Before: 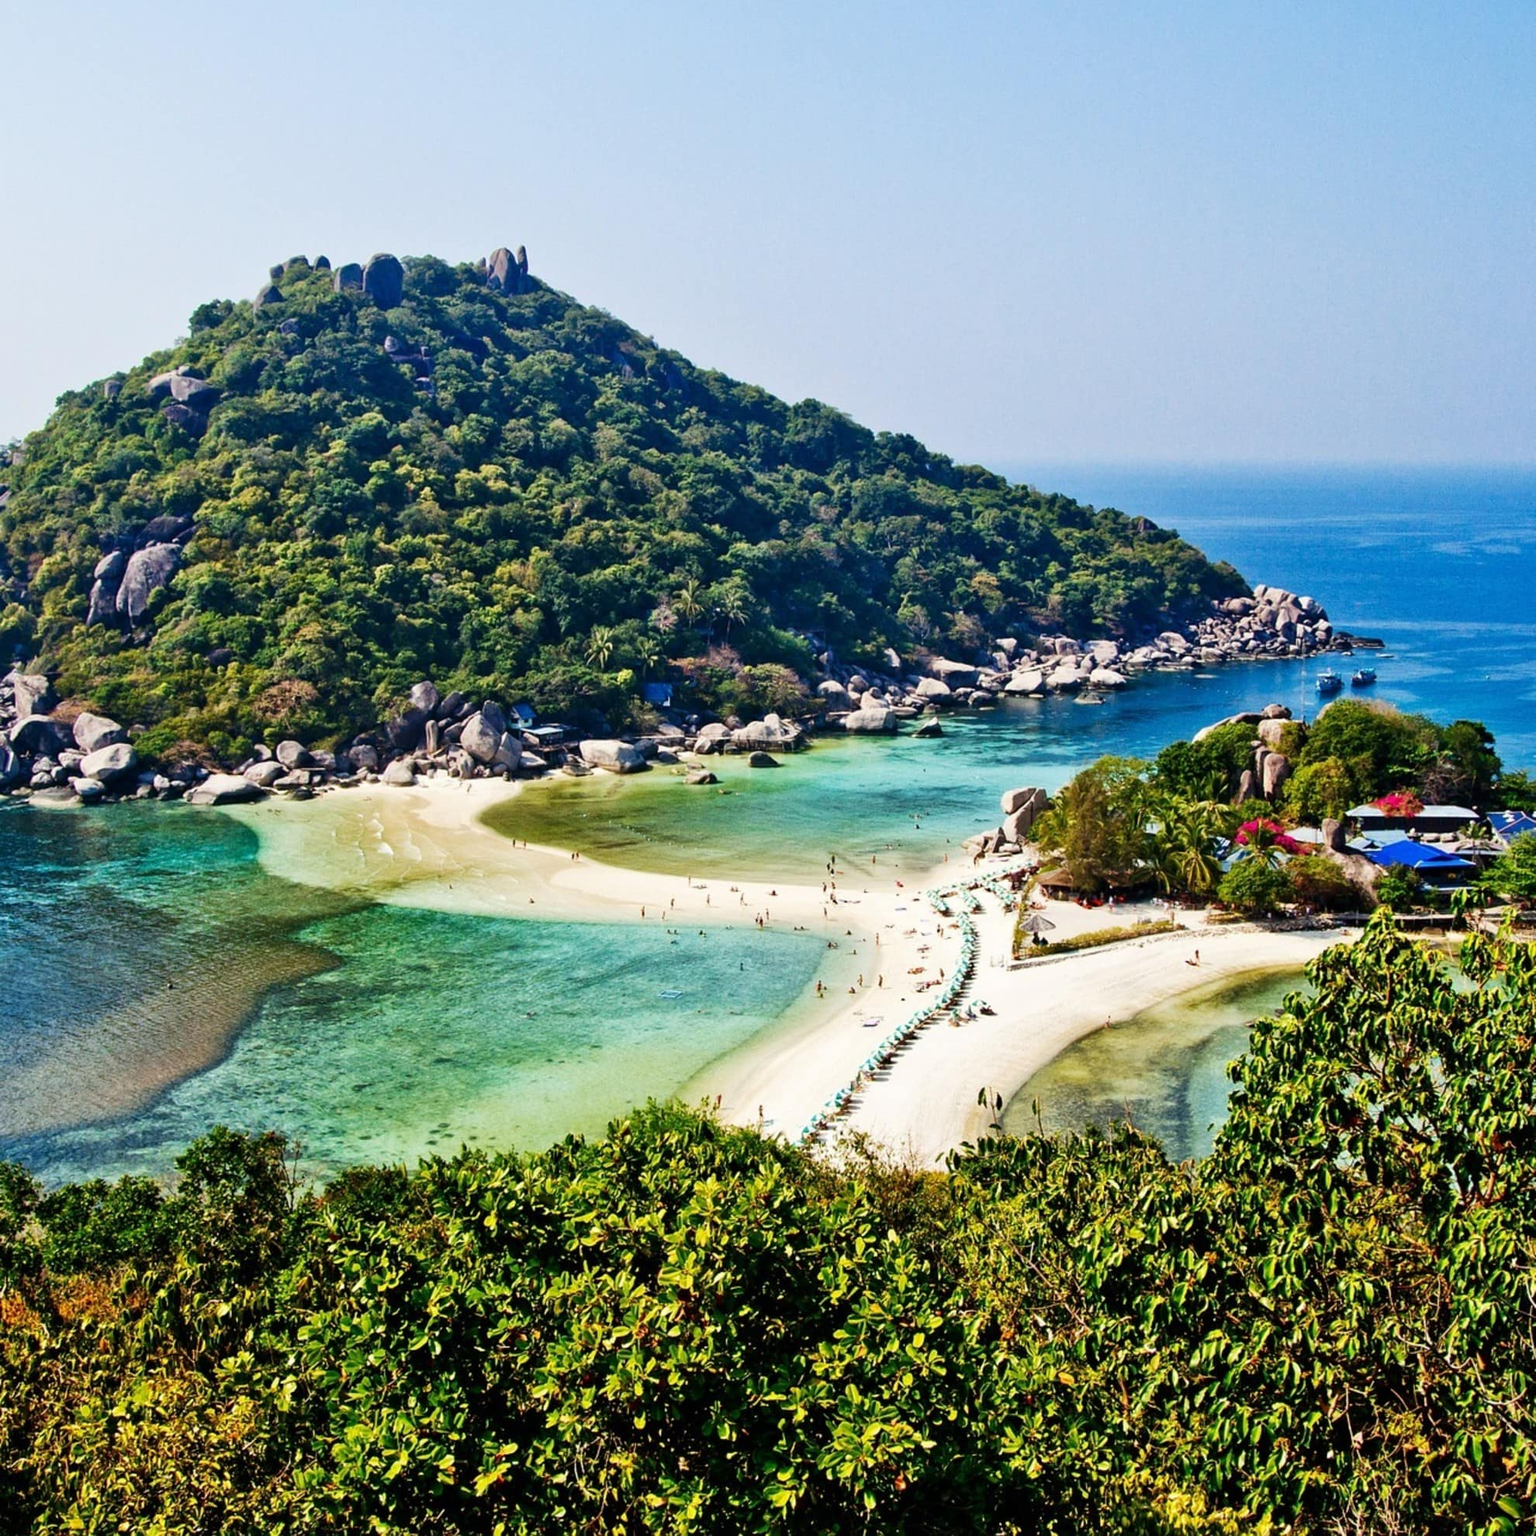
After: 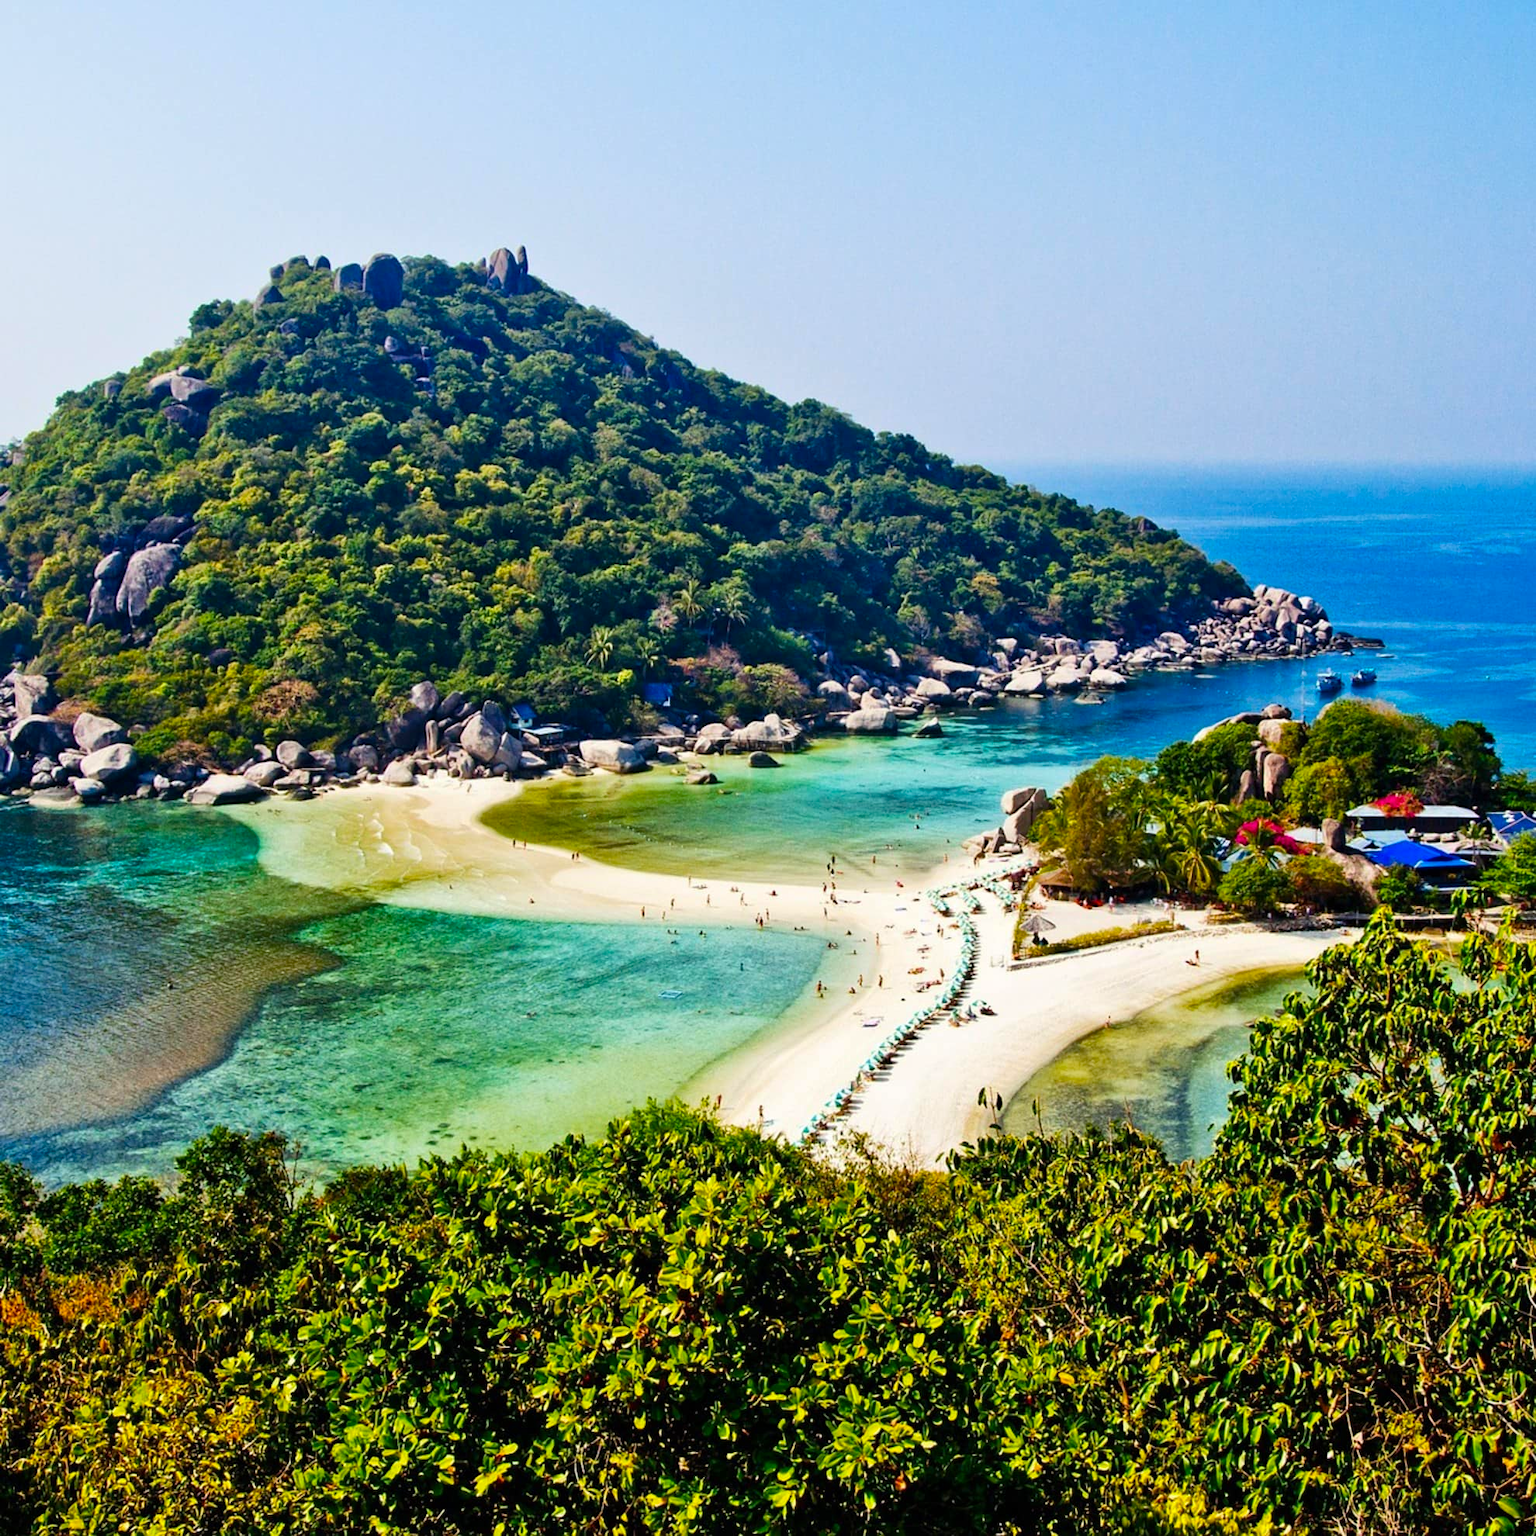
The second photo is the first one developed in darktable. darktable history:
color balance rgb: perceptual saturation grading › global saturation 29.389%
